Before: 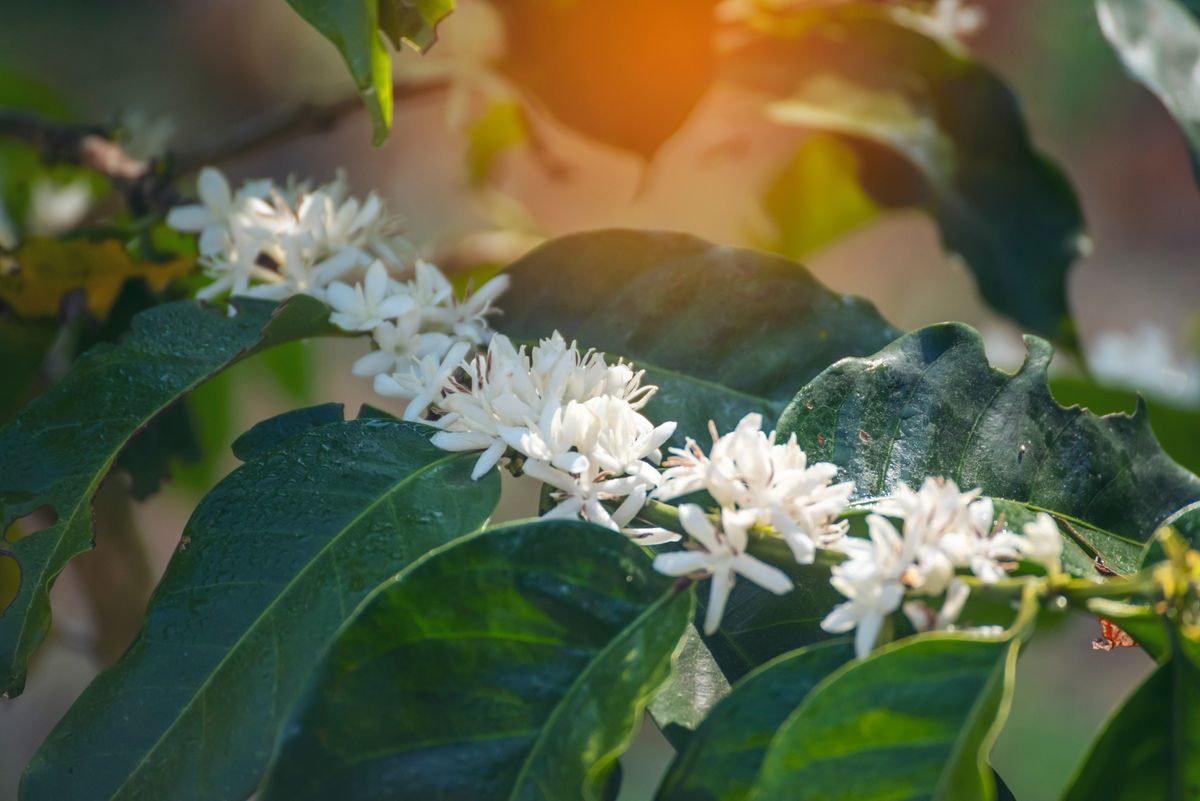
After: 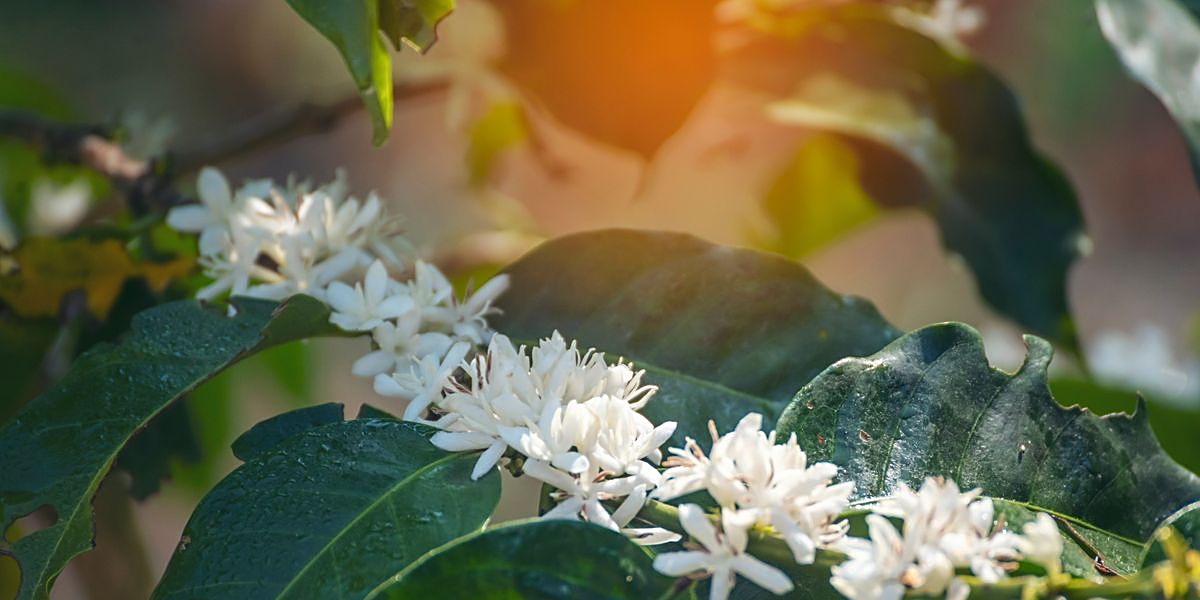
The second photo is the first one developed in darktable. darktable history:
sharpen: on, module defaults
crop: bottom 24.988%
